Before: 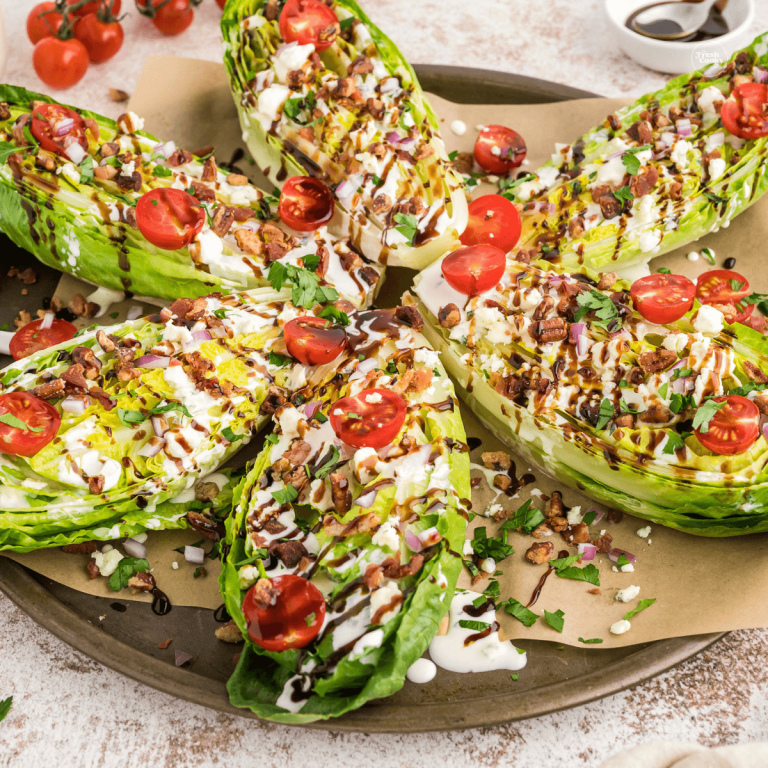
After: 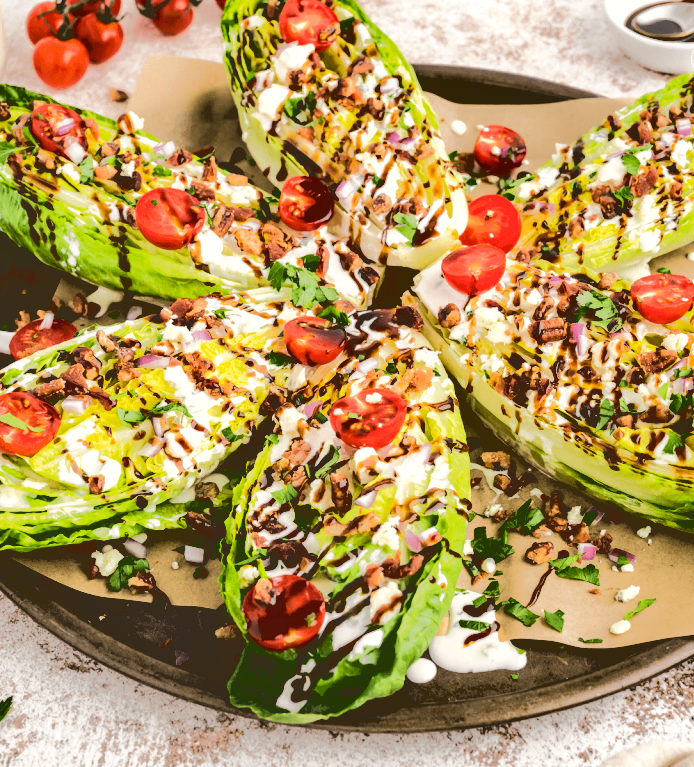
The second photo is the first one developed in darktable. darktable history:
shadows and highlights: low approximation 0.01, soften with gaussian
crop: right 9.509%, bottom 0.031%
color balance rgb: global vibrance 6.81%, saturation formula JzAzBz (2021)
levels: levels [0.016, 0.492, 0.969]
base curve: curves: ch0 [(0.065, 0.026) (0.236, 0.358) (0.53, 0.546) (0.777, 0.841) (0.924, 0.992)], preserve colors average RGB
